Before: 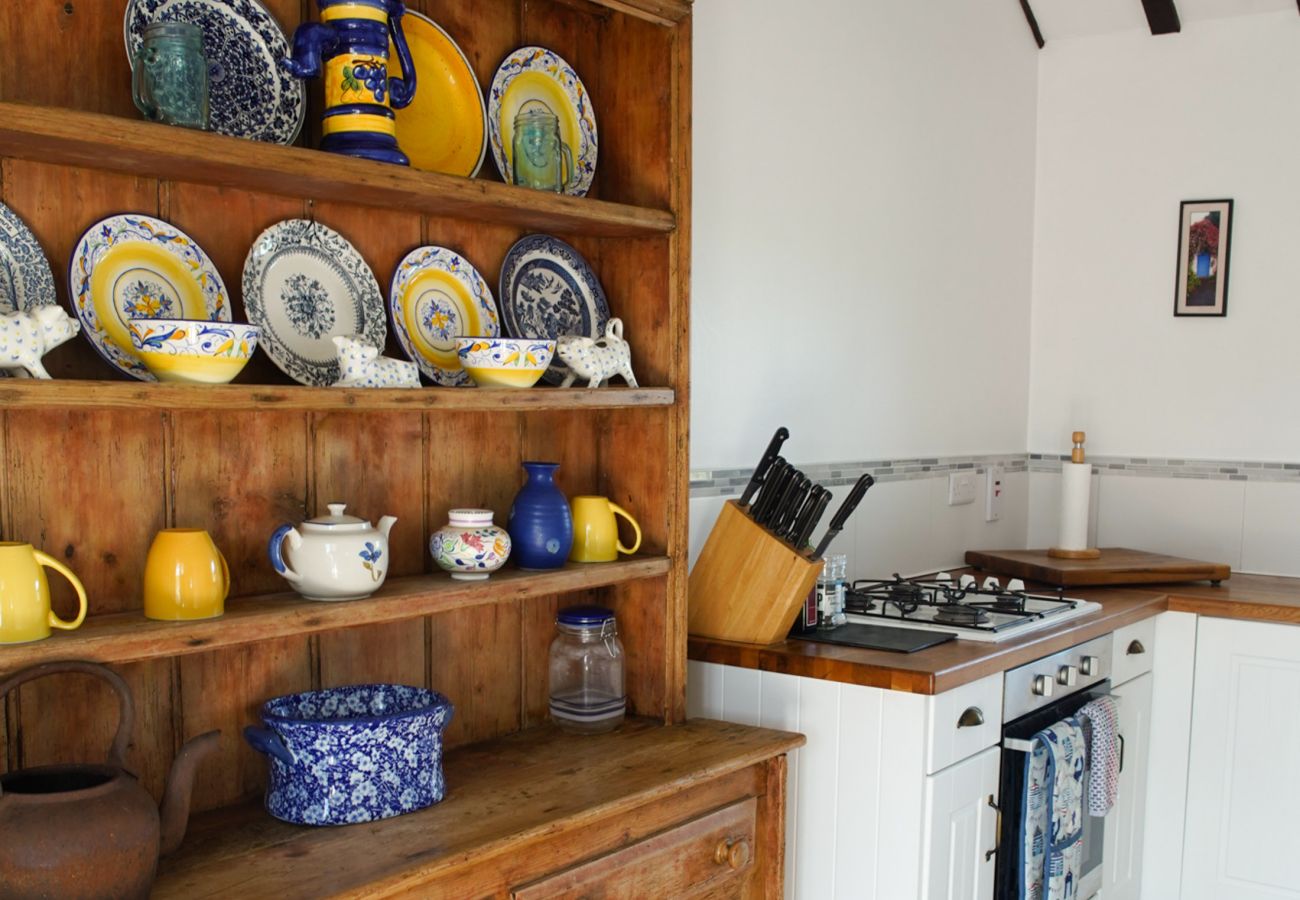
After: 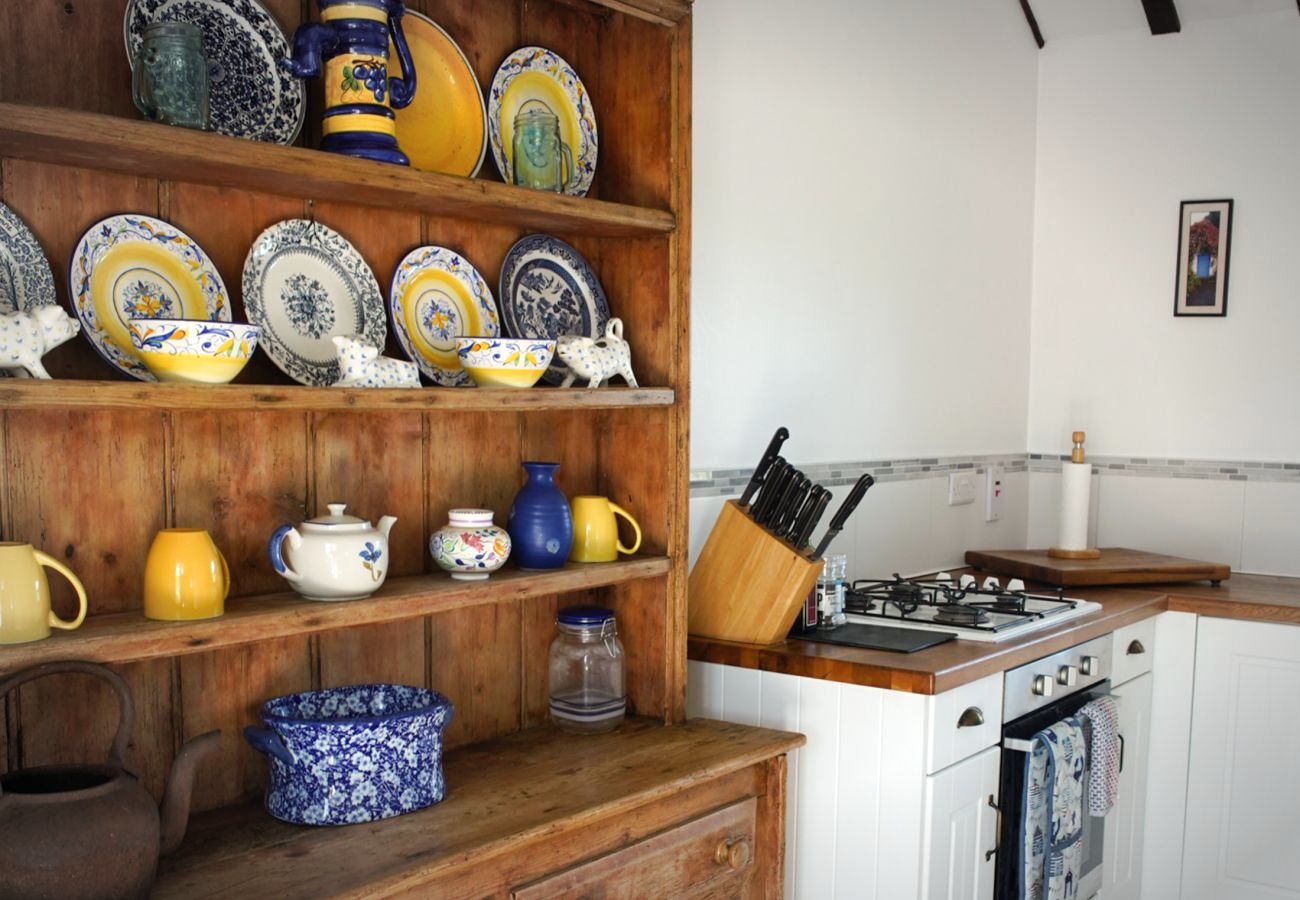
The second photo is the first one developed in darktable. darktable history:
vignetting: automatic ratio true, unbound false
shadows and highlights: radius 47.03, white point adjustment 6.49, compress 79.57%, shadows color adjustment 99.14%, highlights color adjustment 0.02%, soften with gaussian
